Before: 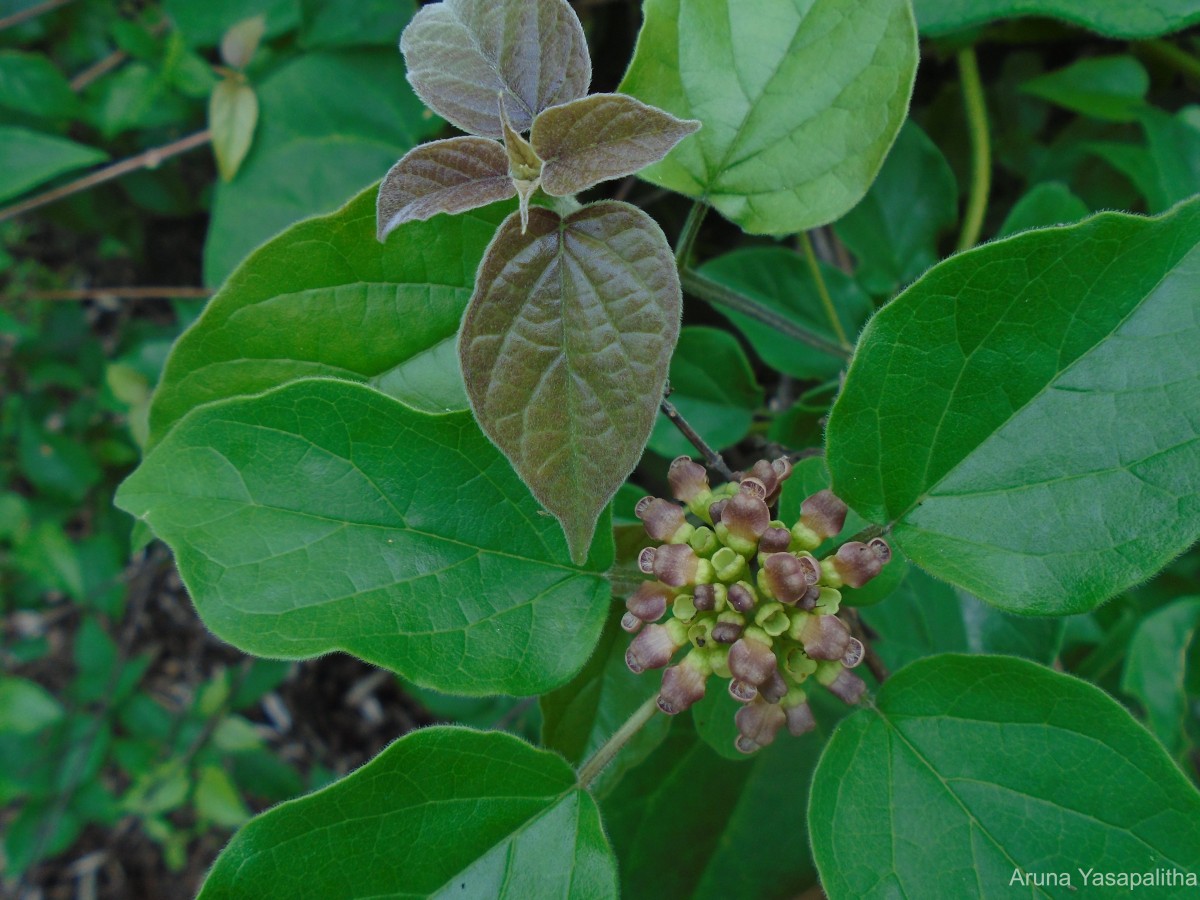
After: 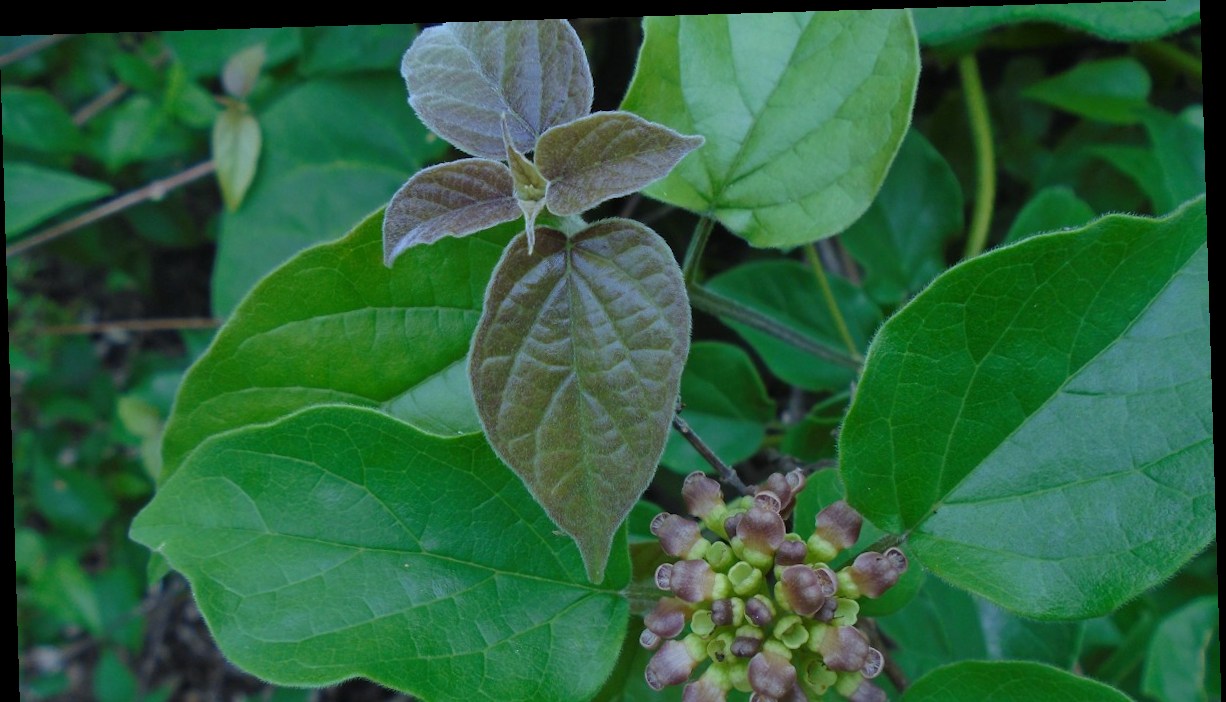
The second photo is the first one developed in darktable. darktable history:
white balance: red 0.926, green 1.003, blue 1.133
crop: bottom 24.988%
rotate and perspective: rotation -1.75°, automatic cropping off
